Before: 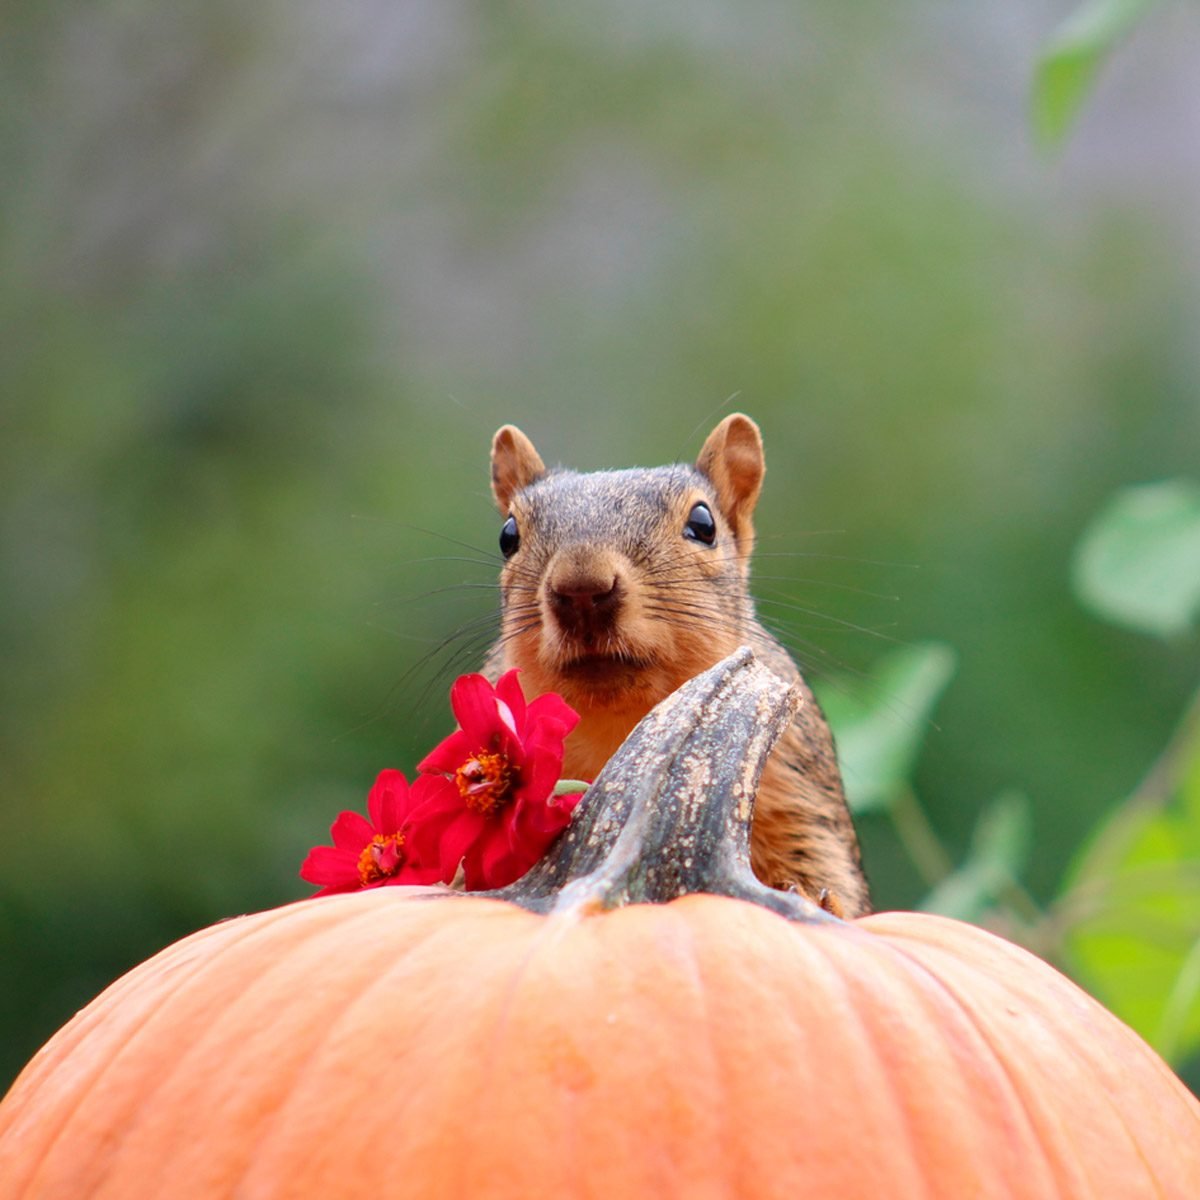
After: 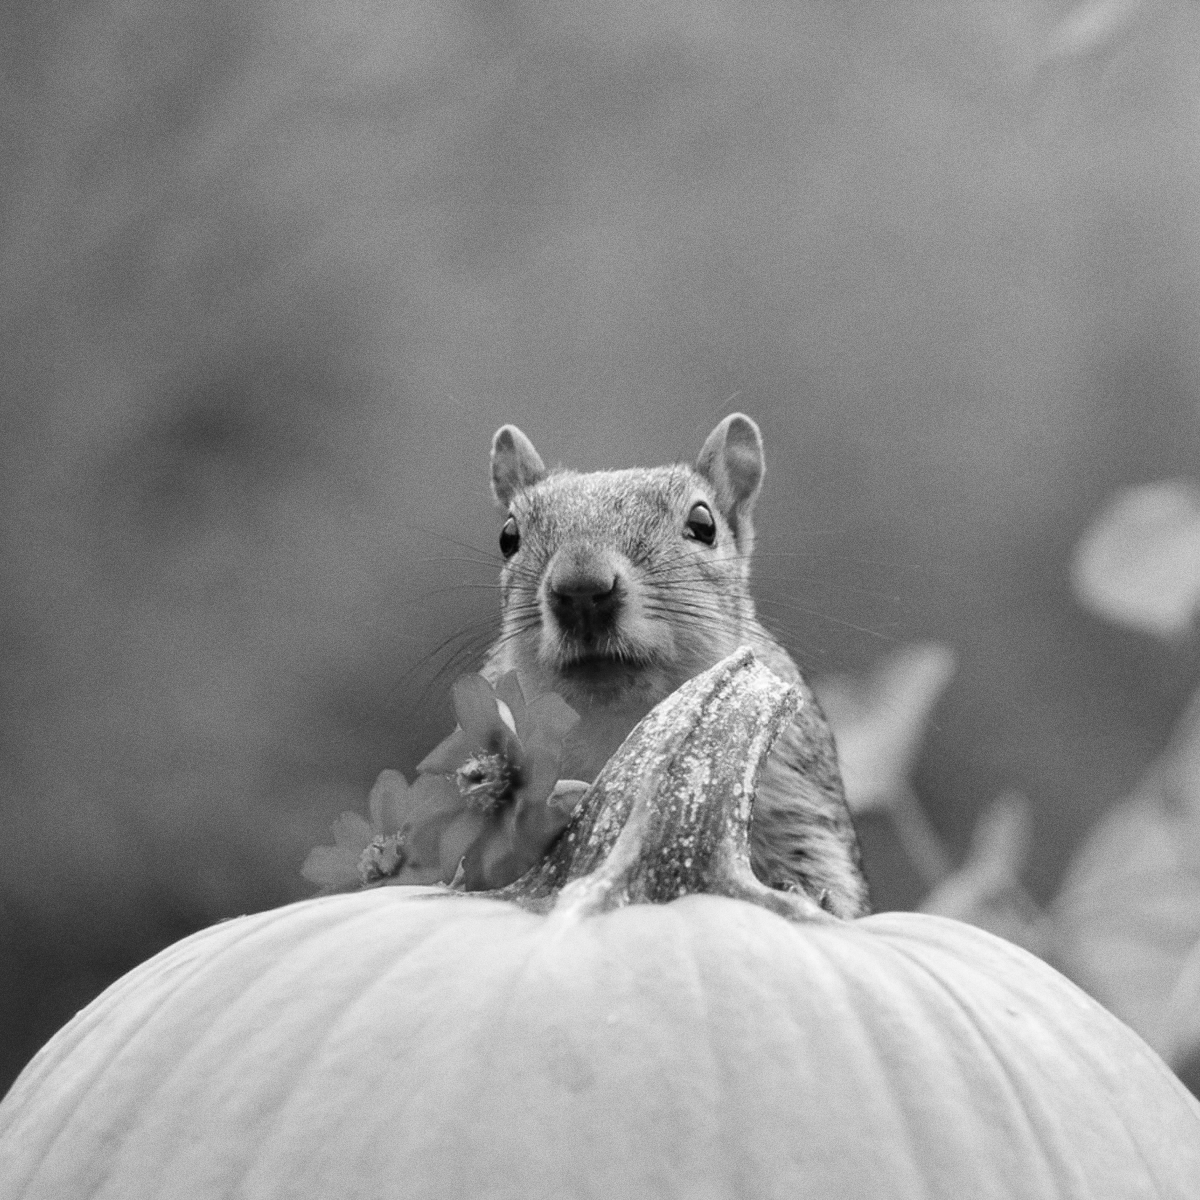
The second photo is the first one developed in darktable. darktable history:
grain: coarseness 0.09 ISO
color zones: curves: ch1 [(0, -0.394) (0.143, -0.394) (0.286, -0.394) (0.429, -0.392) (0.571, -0.391) (0.714, -0.391) (0.857, -0.391) (1, -0.394)]
